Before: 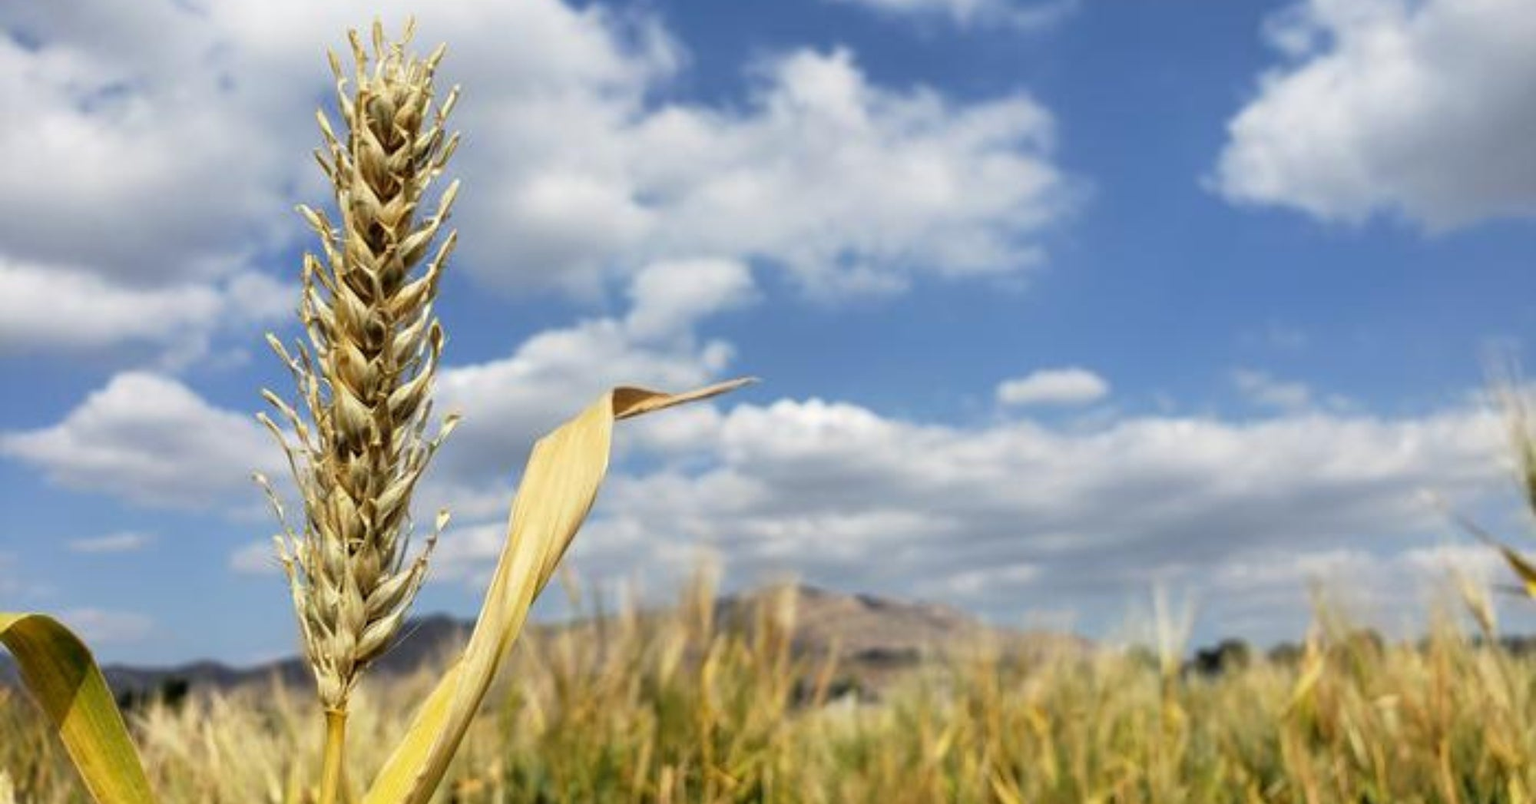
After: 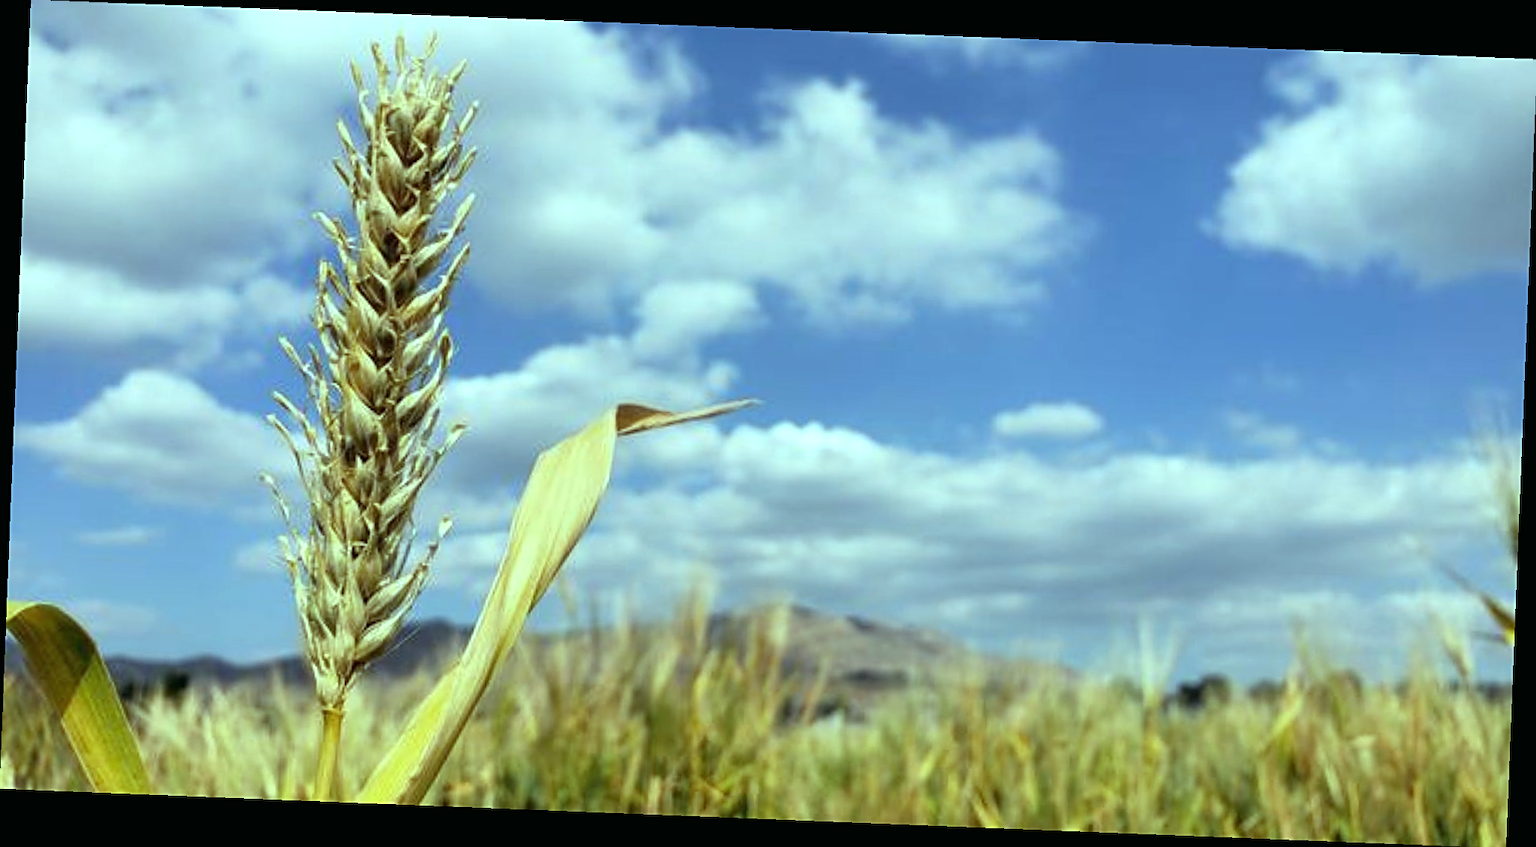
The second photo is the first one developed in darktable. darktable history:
sharpen: on, module defaults
rotate and perspective: rotation 2.27°, automatic cropping off
color balance: mode lift, gamma, gain (sRGB), lift [0.997, 0.979, 1.021, 1.011], gamma [1, 1.084, 0.916, 0.998], gain [1, 0.87, 1.13, 1.101], contrast 4.55%, contrast fulcrum 38.24%, output saturation 104.09%
